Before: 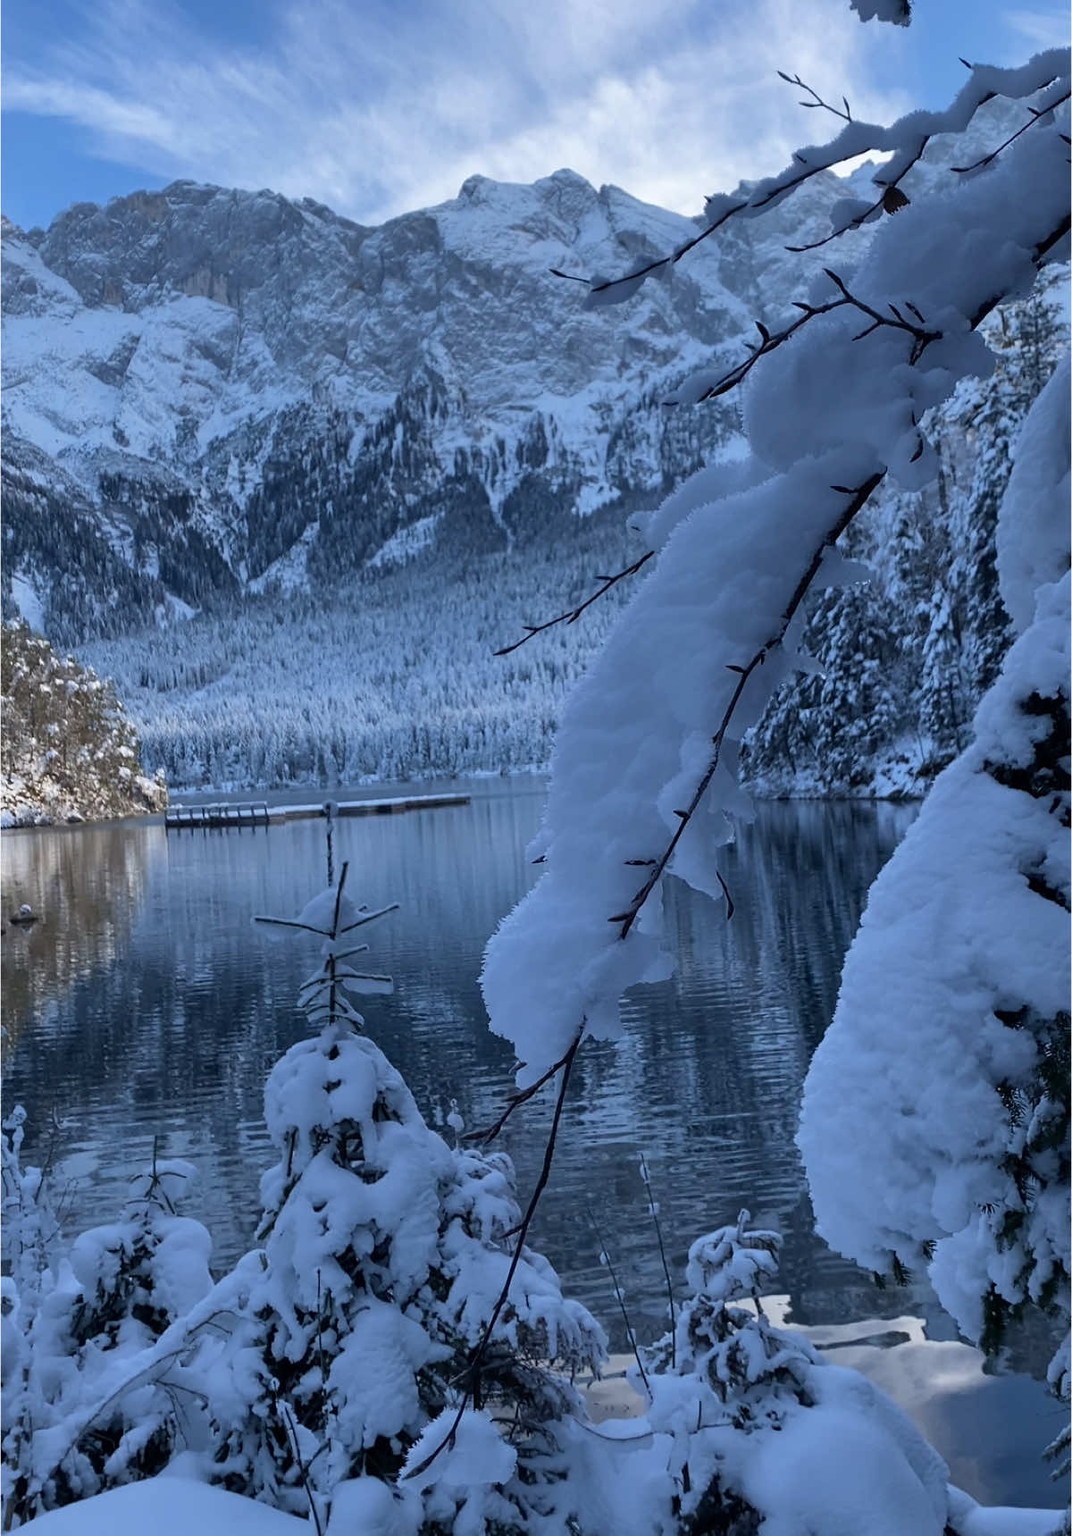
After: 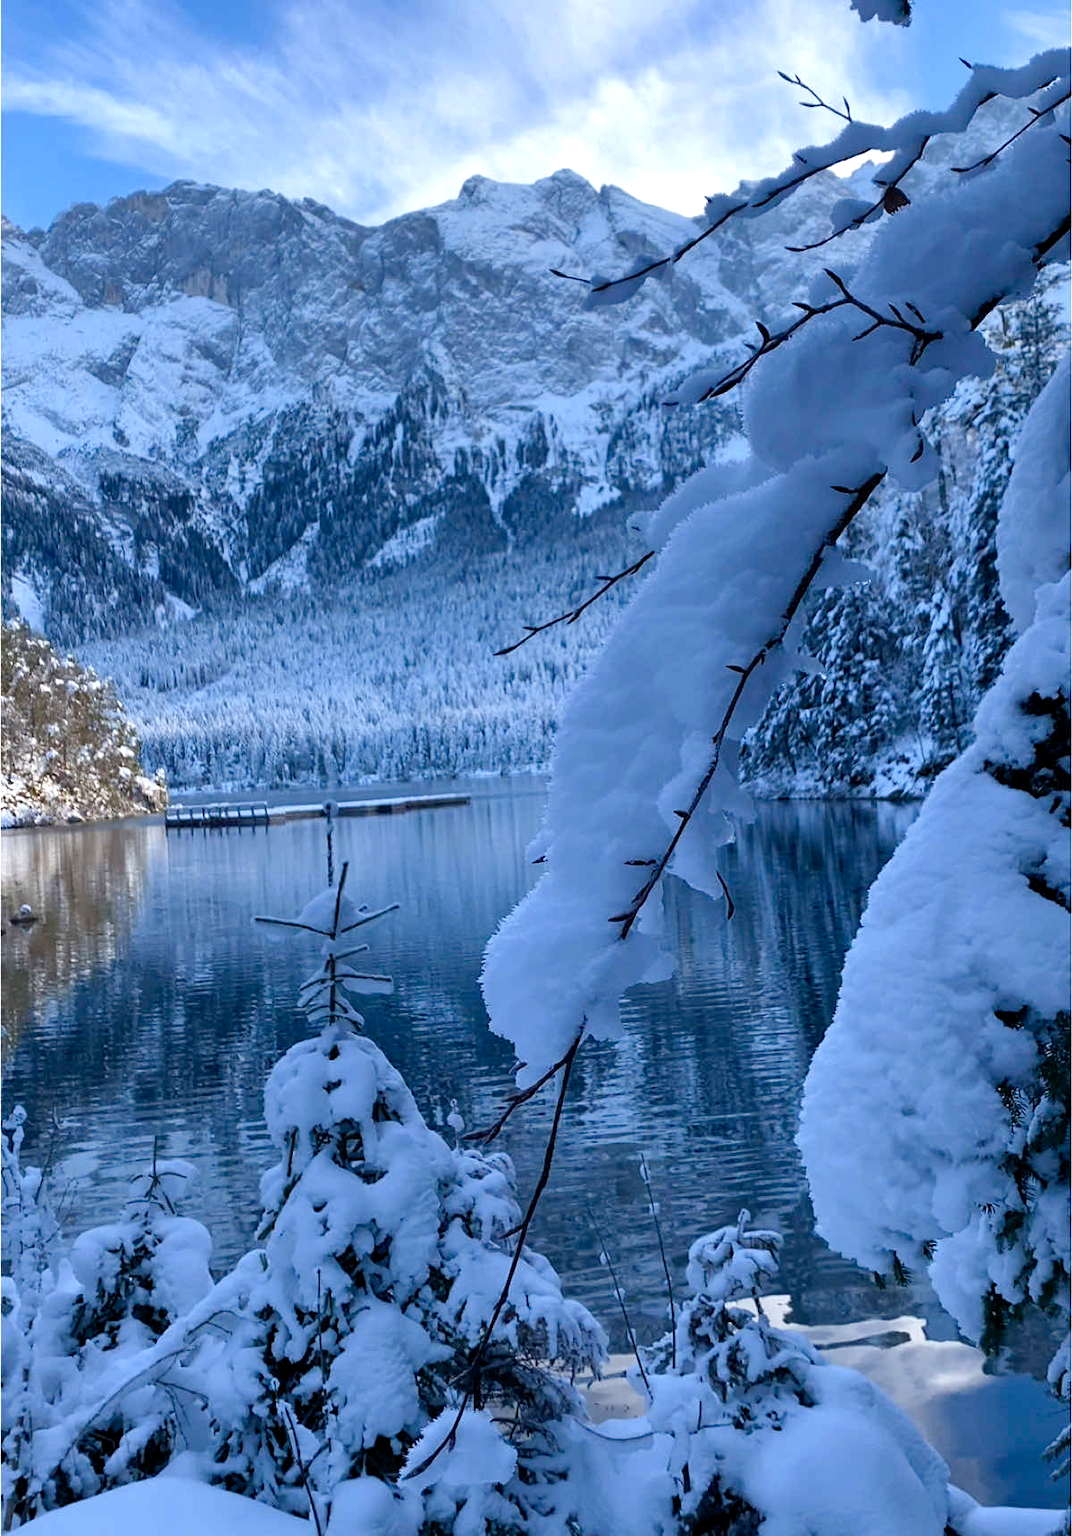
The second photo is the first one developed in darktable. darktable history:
color balance rgb: perceptual saturation grading › global saturation 20%, perceptual saturation grading › highlights -25.863%, perceptual saturation grading › shadows 50.208%
exposure: black level correction 0.001, exposure 0.5 EV, compensate highlight preservation false
